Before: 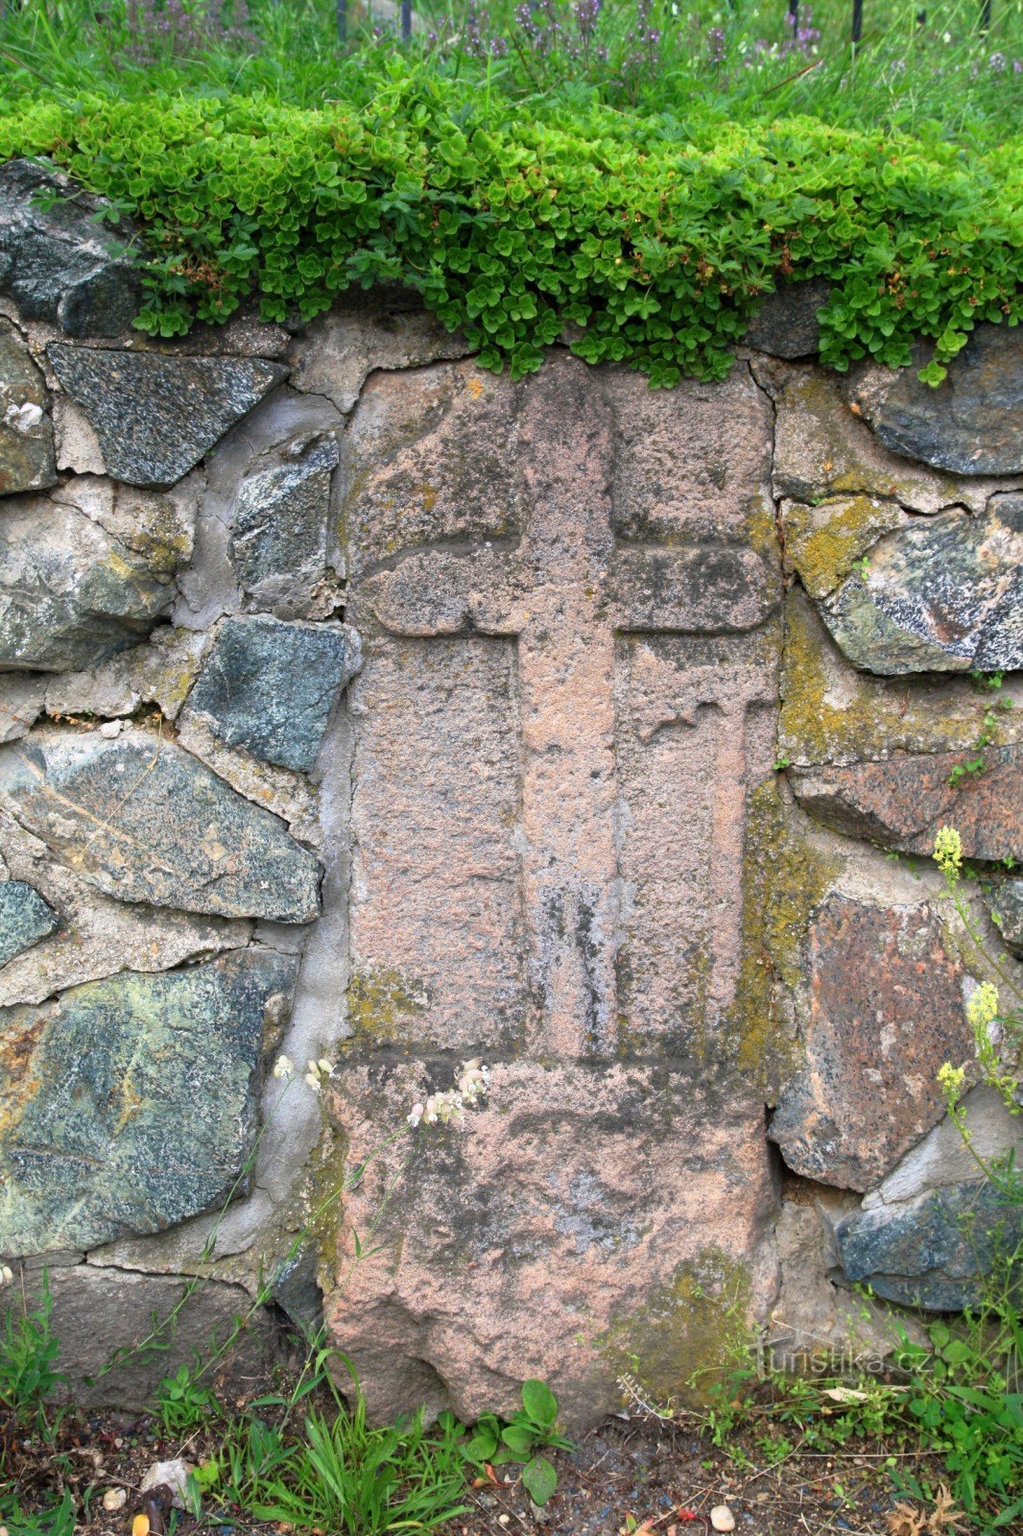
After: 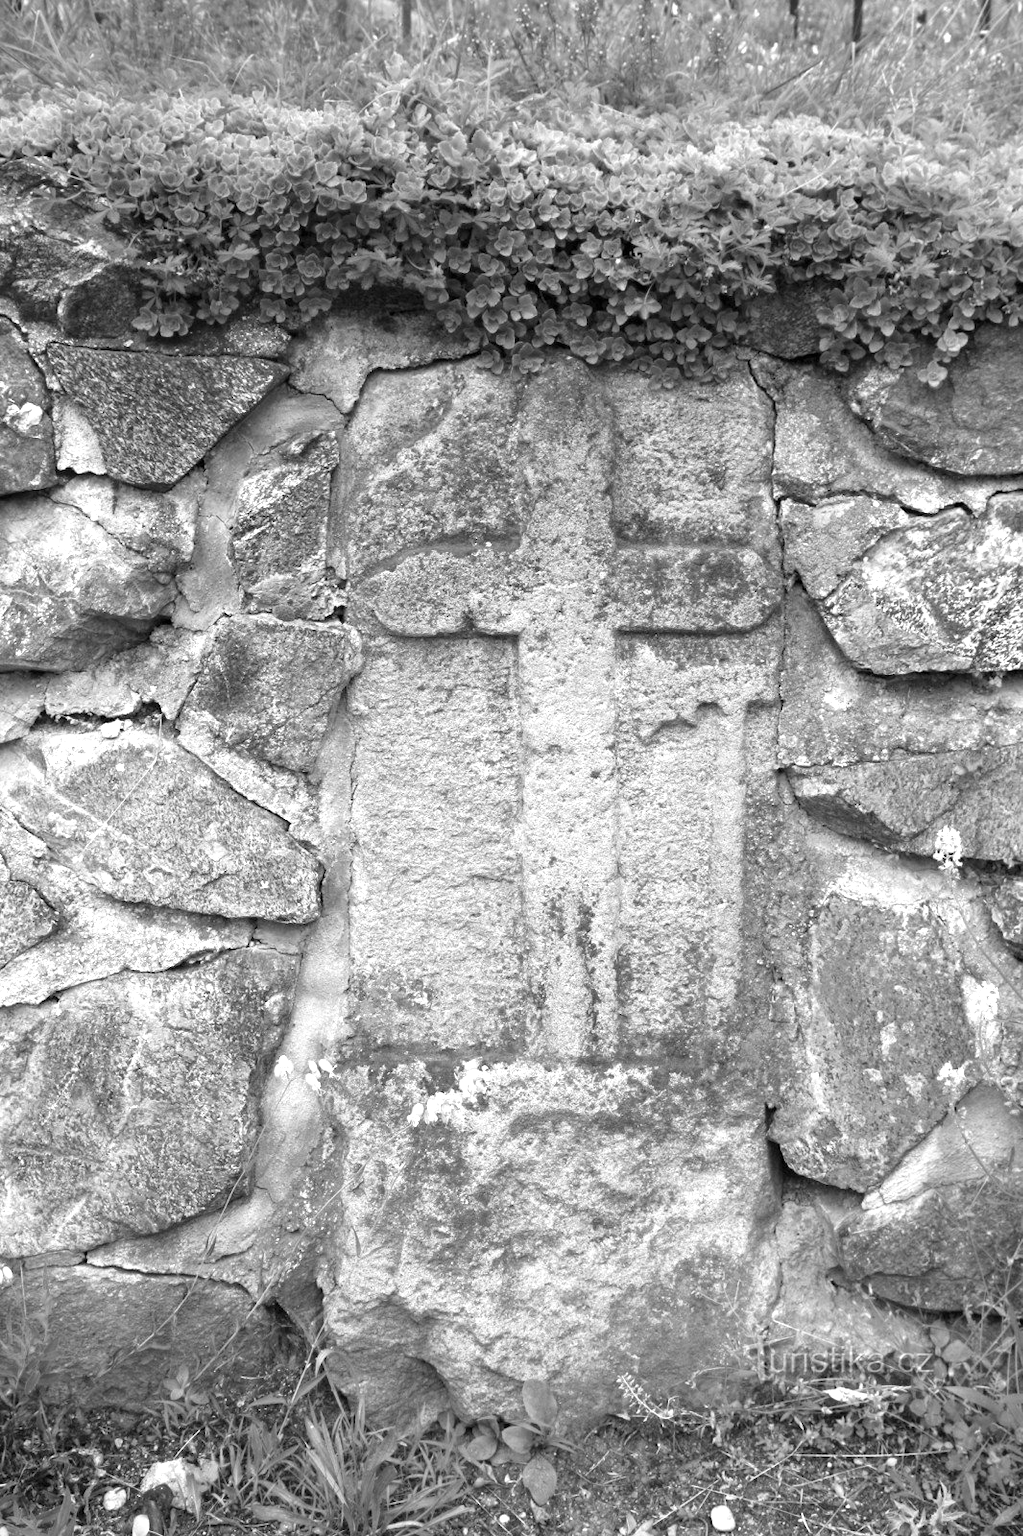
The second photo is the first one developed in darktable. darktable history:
exposure: exposure 0.6 EV, compensate highlight preservation false
monochrome: on, module defaults
